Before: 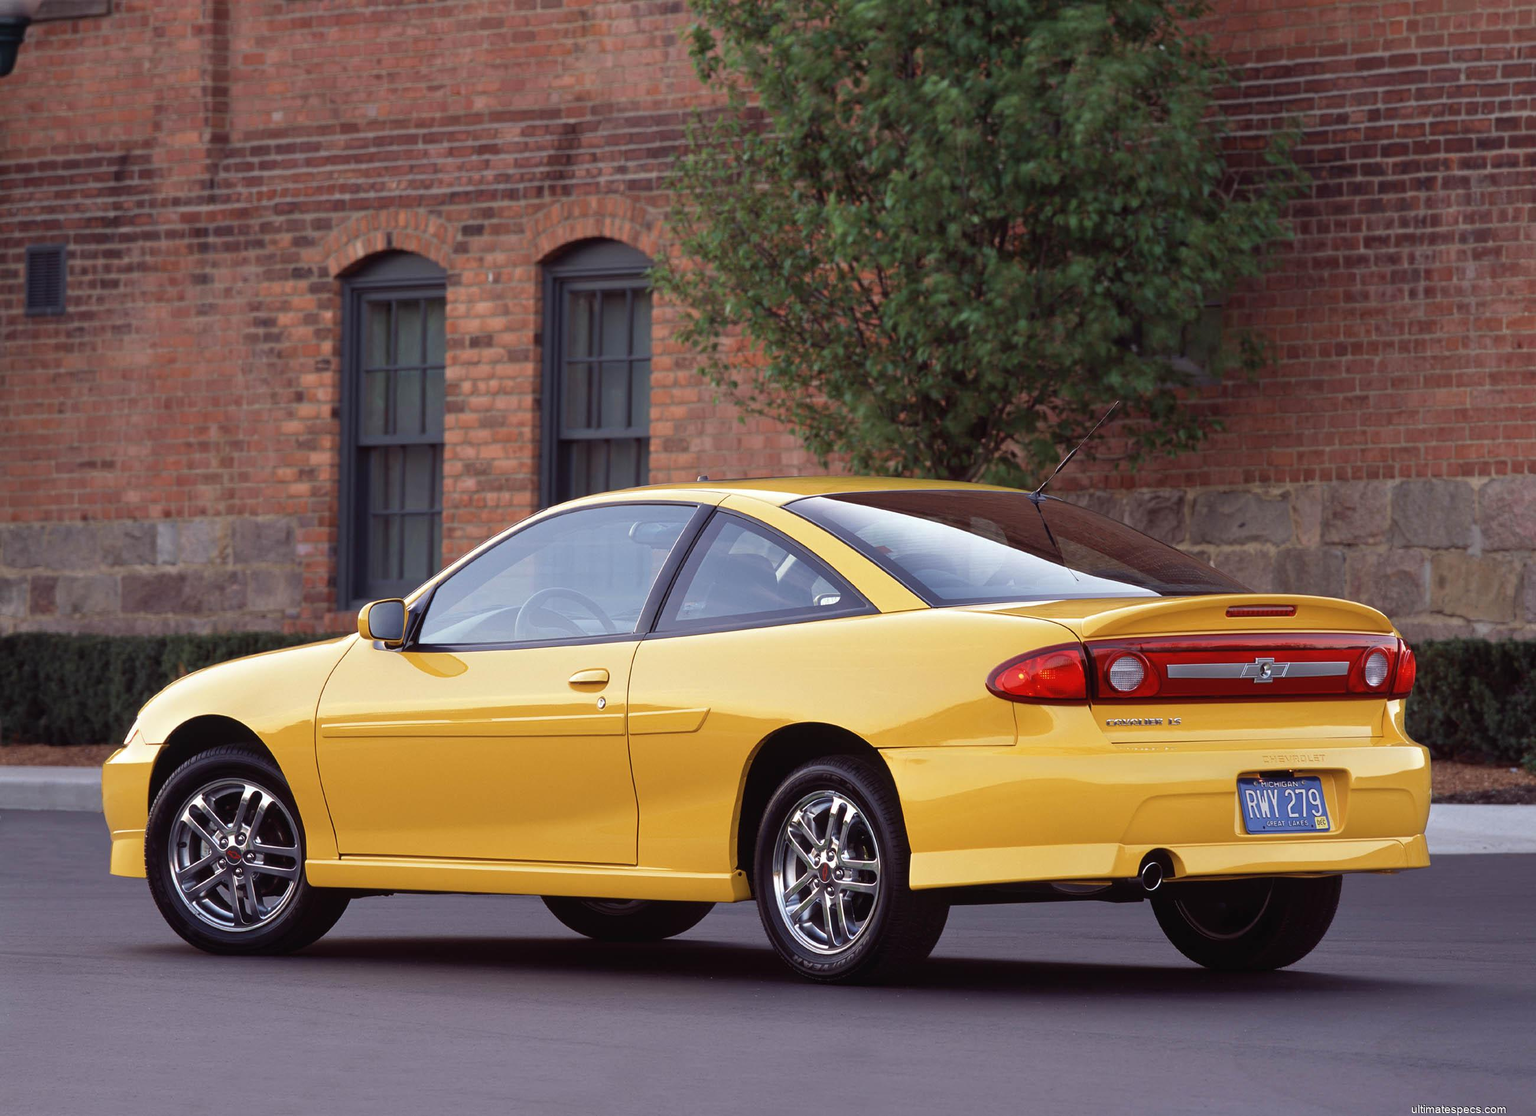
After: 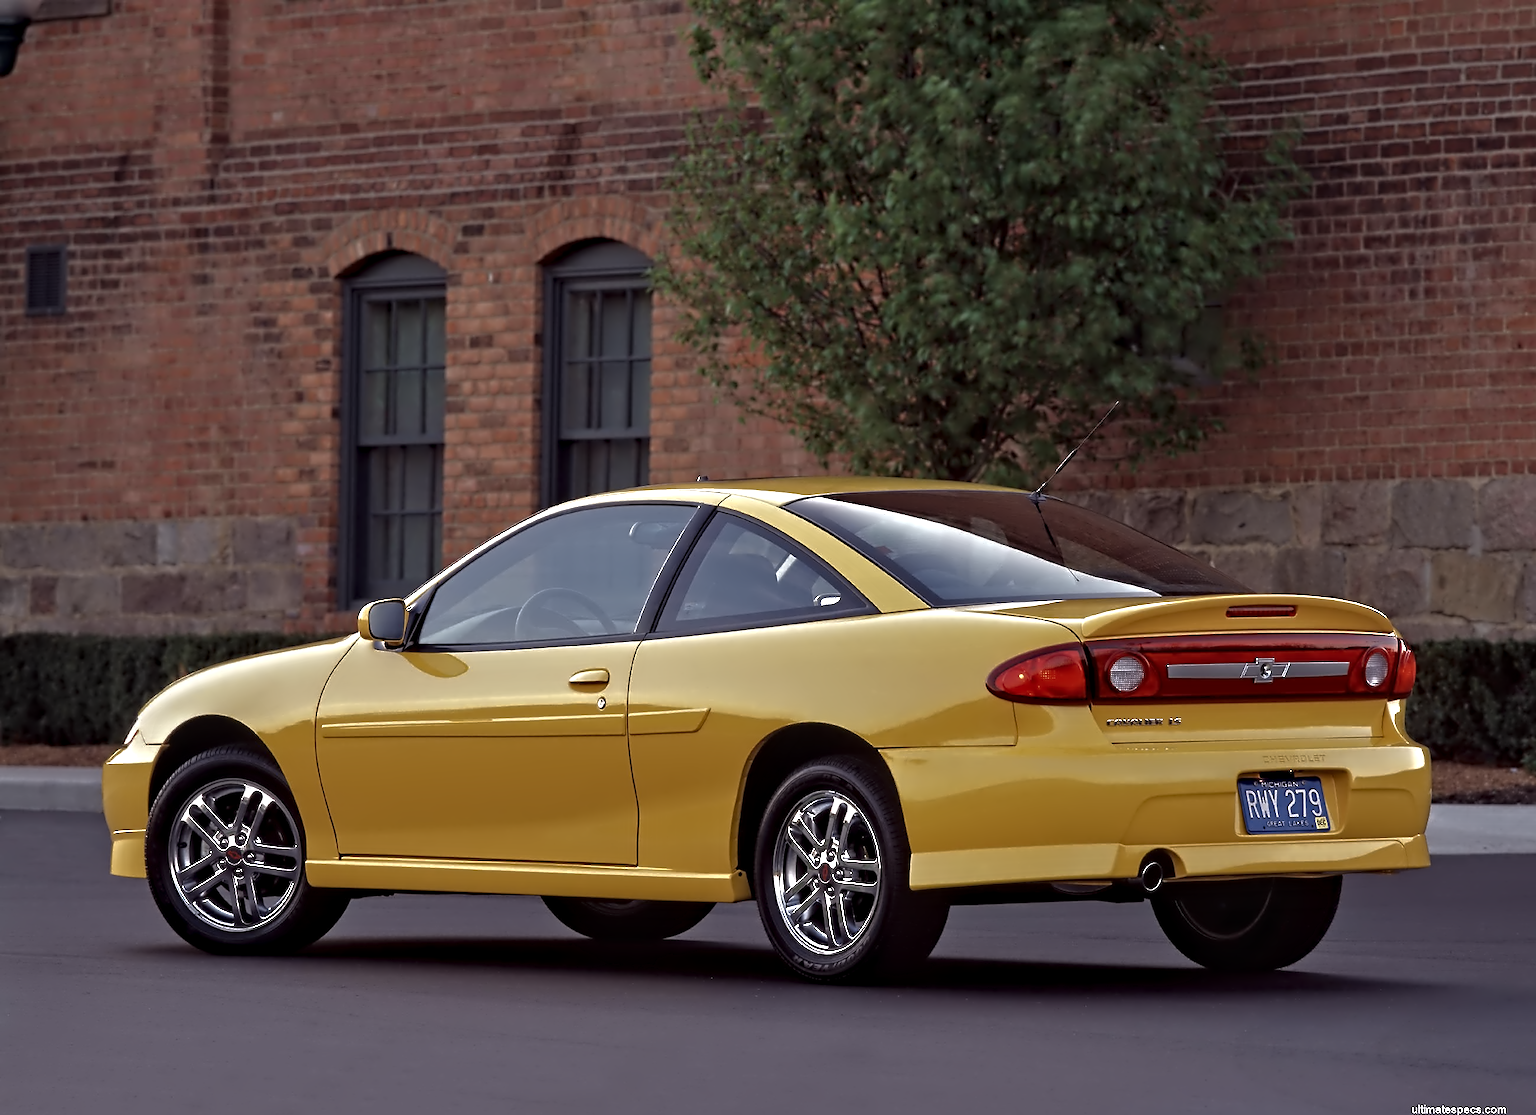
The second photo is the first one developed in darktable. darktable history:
base curve: curves: ch0 [(0, 0) (0.841, 0.609) (1, 1)]
contrast equalizer: octaves 7, y [[0.5, 0.542, 0.583, 0.625, 0.667, 0.708], [0.5 ×6], [0.5 ×6], [0, 0.033, 0.067, 0.1, 0.133, 0.167], [0, 0.05, 0.1, 0.15, 0.2, 0.25]]
